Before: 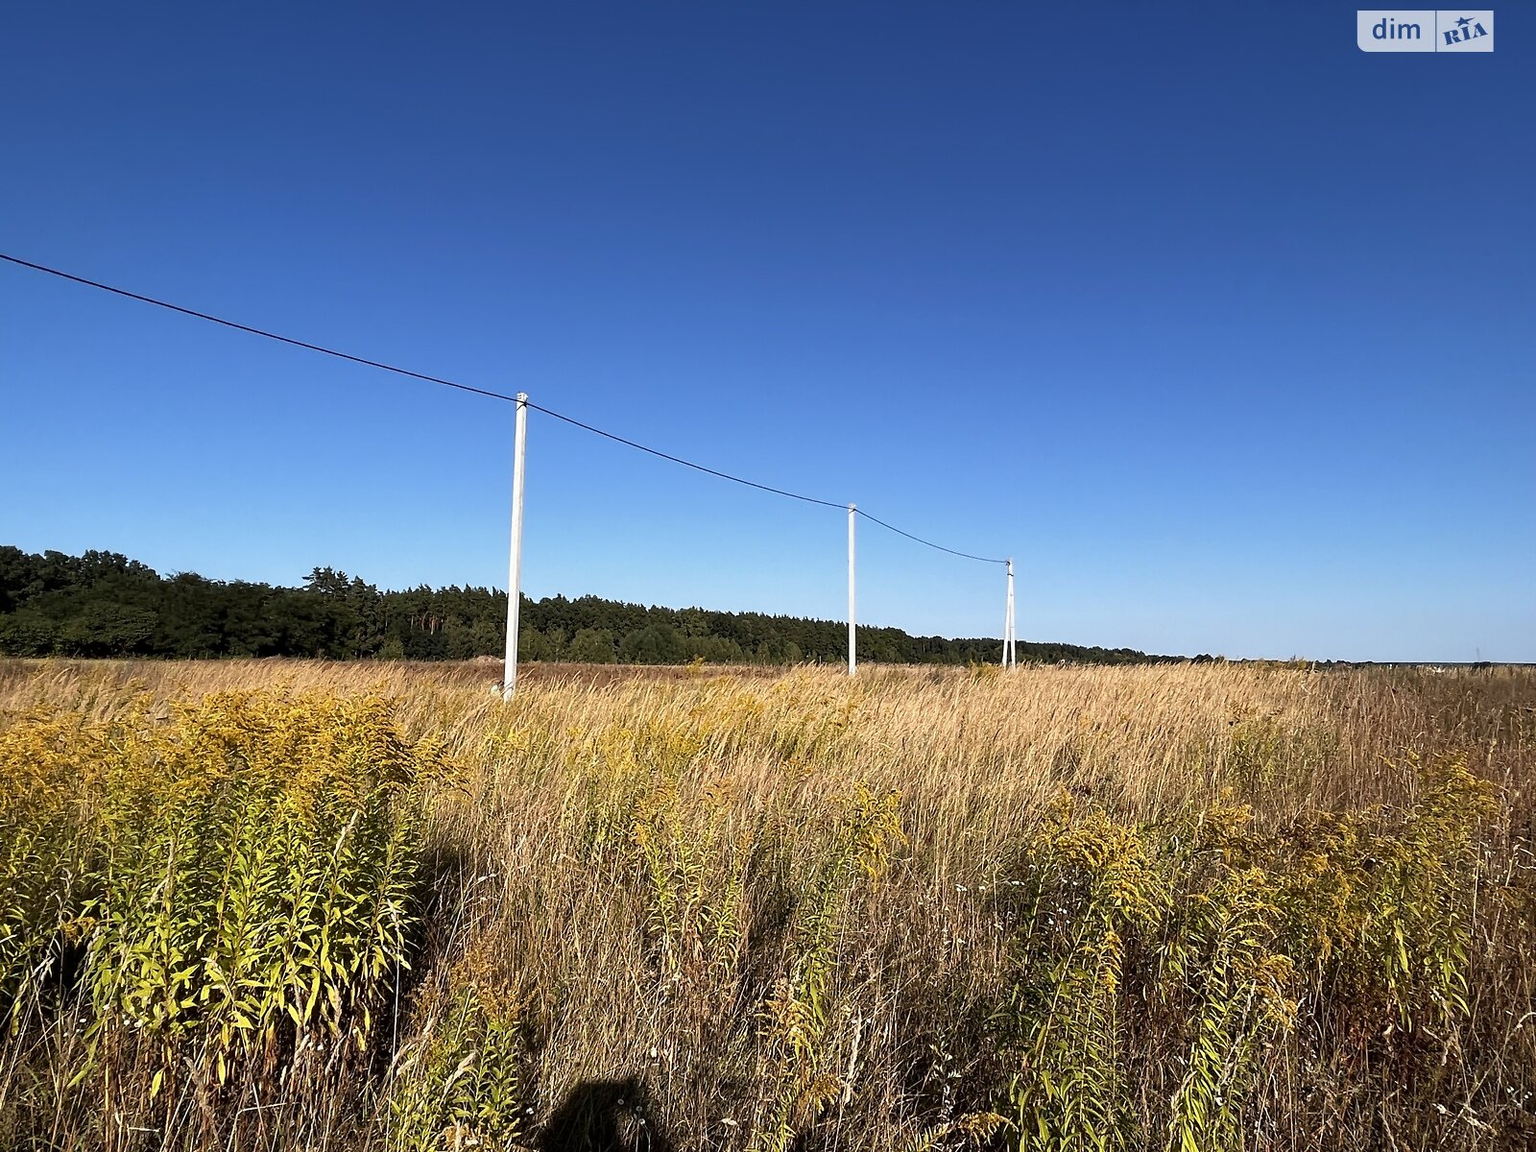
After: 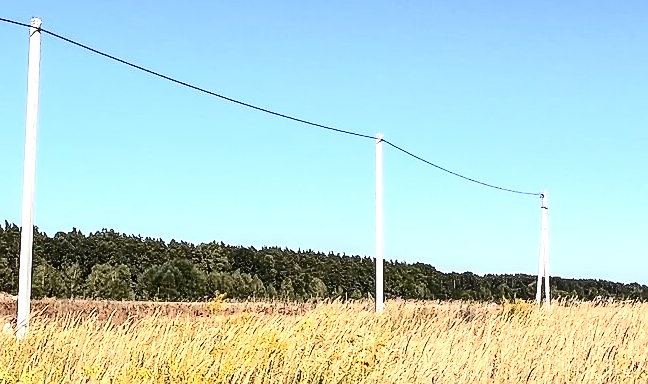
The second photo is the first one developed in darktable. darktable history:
crop: left 31.779%, top 32.663%, right 27.665%, bottom 35.287%
sharpen: radius 0.984, amount 0.607
local contrast: on, module defaults
exposure: black level correction 0, exposure 0.702 EV, compensate highlight preservation false
tone curve: curves: ch0 [(0, 0) (0.179, 0.073) (0.265, 0.147) (0.463, 0.553) (0.51, 0.635) (0.716, 0.863) (1, 0.997)], color space Lab, independent channels
